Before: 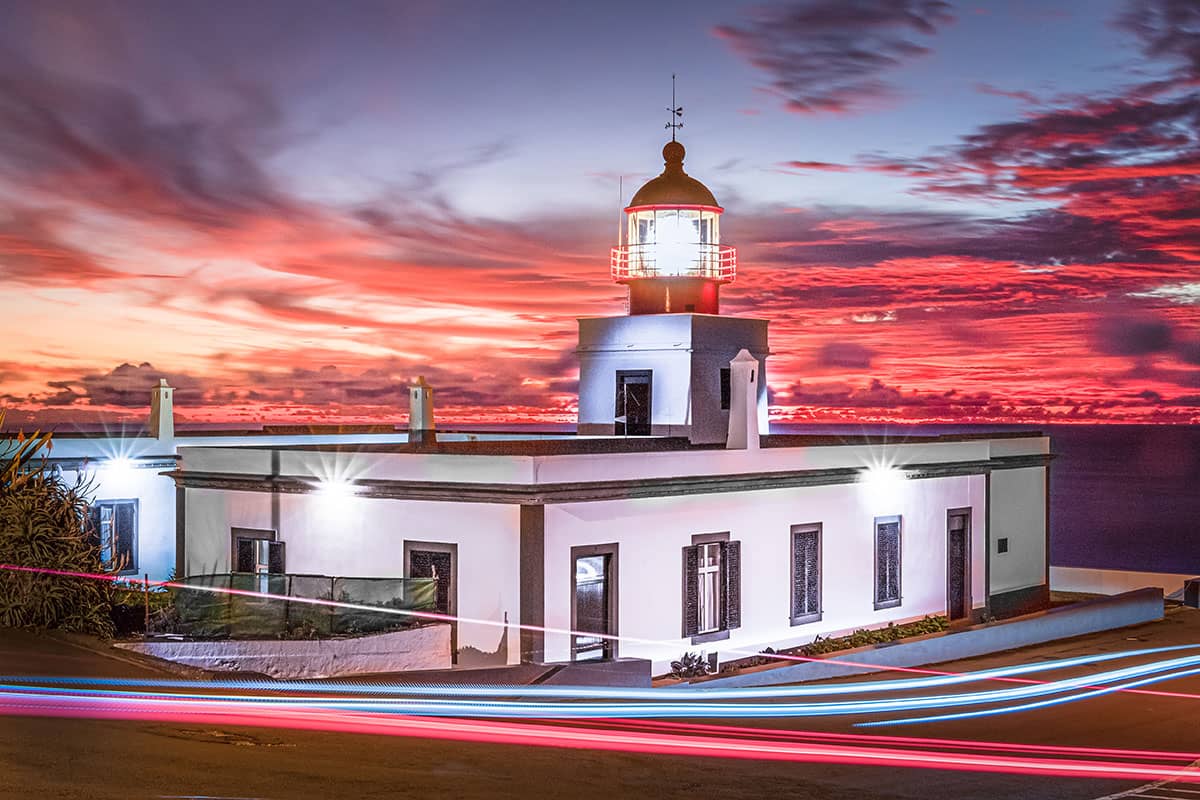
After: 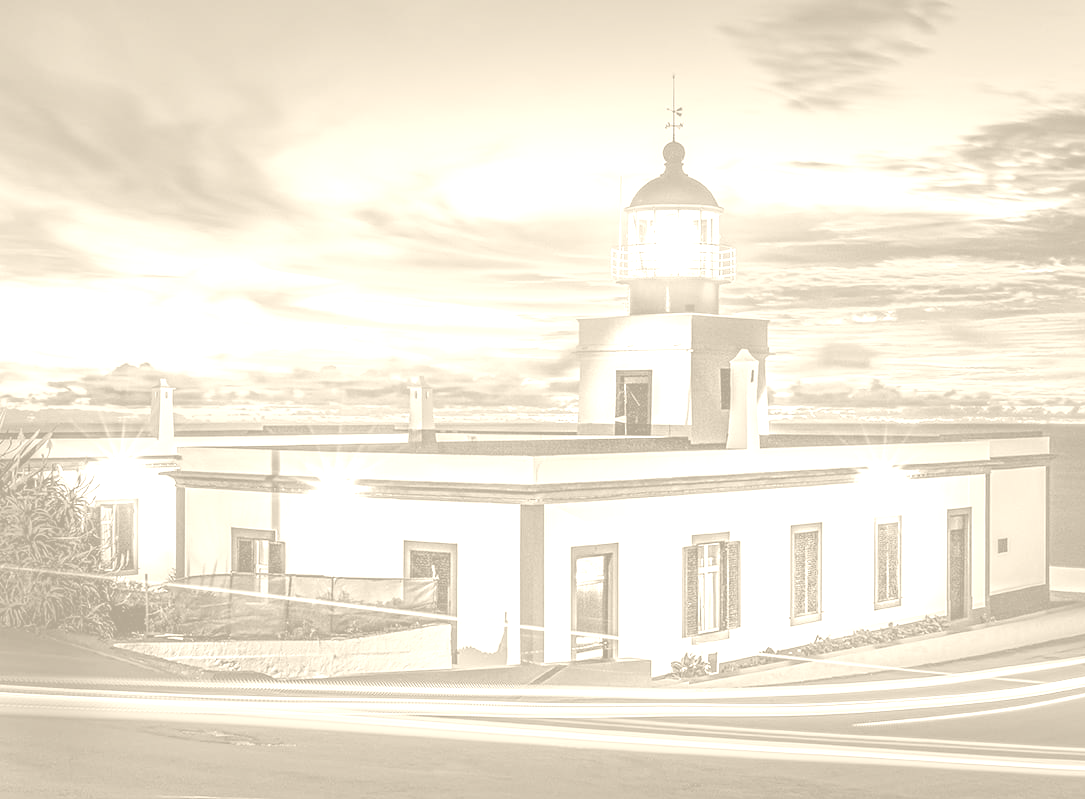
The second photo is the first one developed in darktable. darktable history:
colorize: hue 36°, saturation 71%, lightness 80.79%
crop: right 9.509%, bottom 0.031%
